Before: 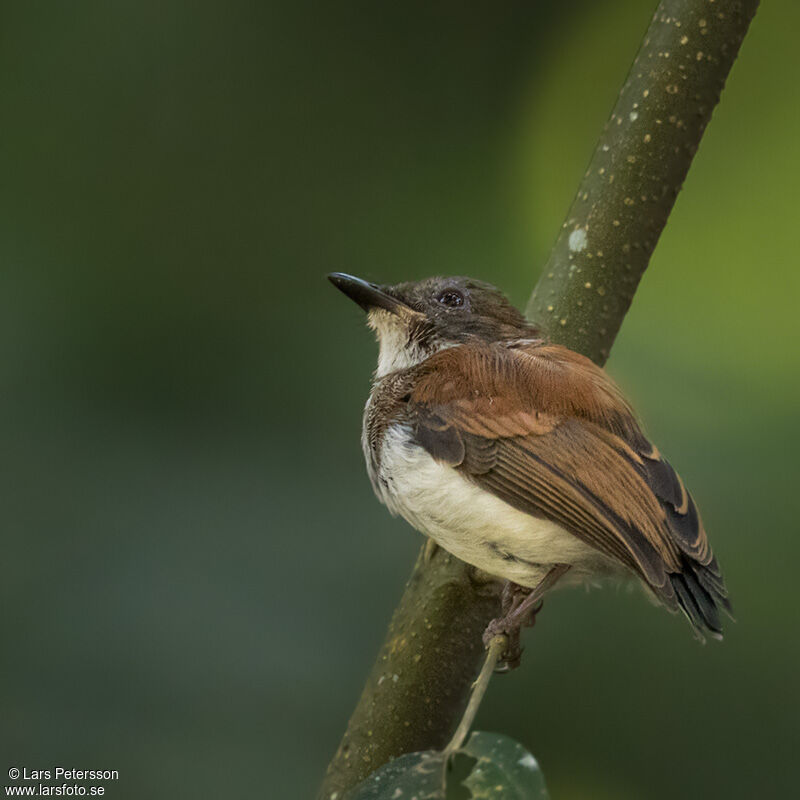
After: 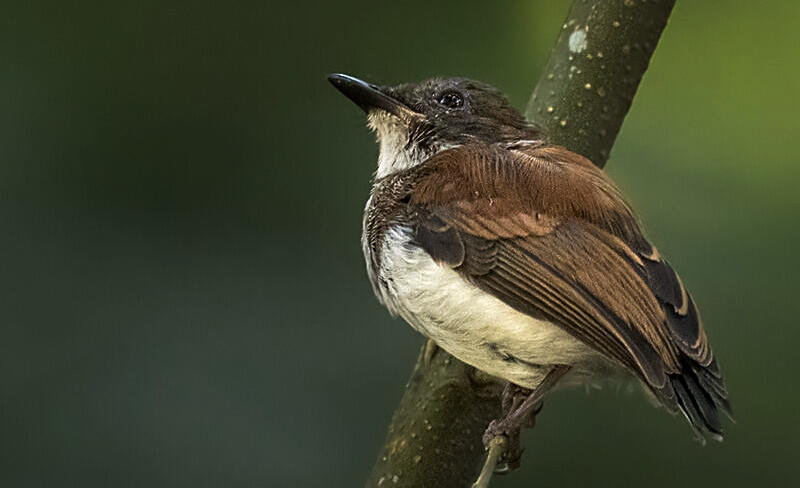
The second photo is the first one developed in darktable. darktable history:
crop and rotate: top 24.932%, bottom 14.021%
color balance rgb: highlights gain › chroma 0.151%, highlights gain › hue 331.21°, perceptual saturation grading › global saturation 0.111%, perceptual brilliance grading › highlights 14.275%, perceptual brilliance grading › mid-tones -5.294%, perceptual brilliance grading › shadows -26.954%
sharpen: on, module defaults
